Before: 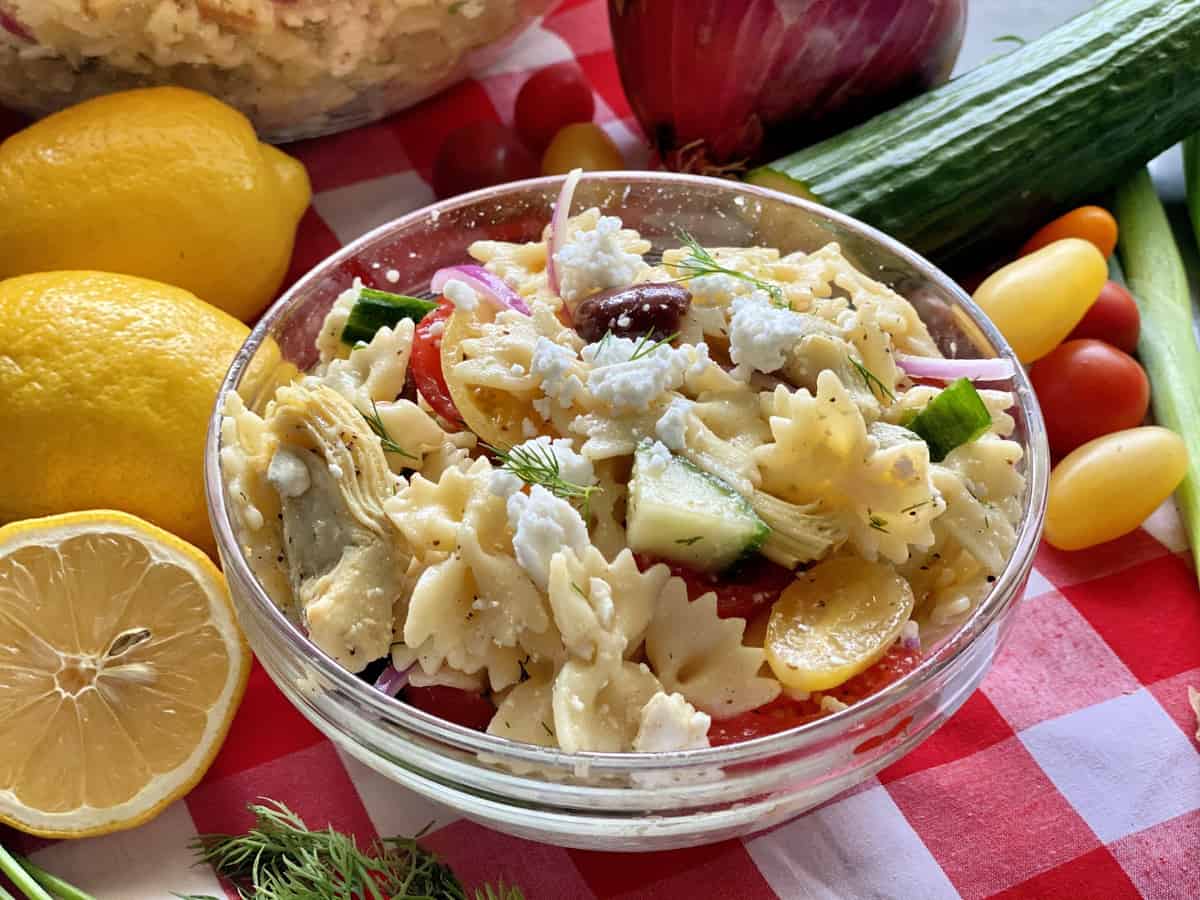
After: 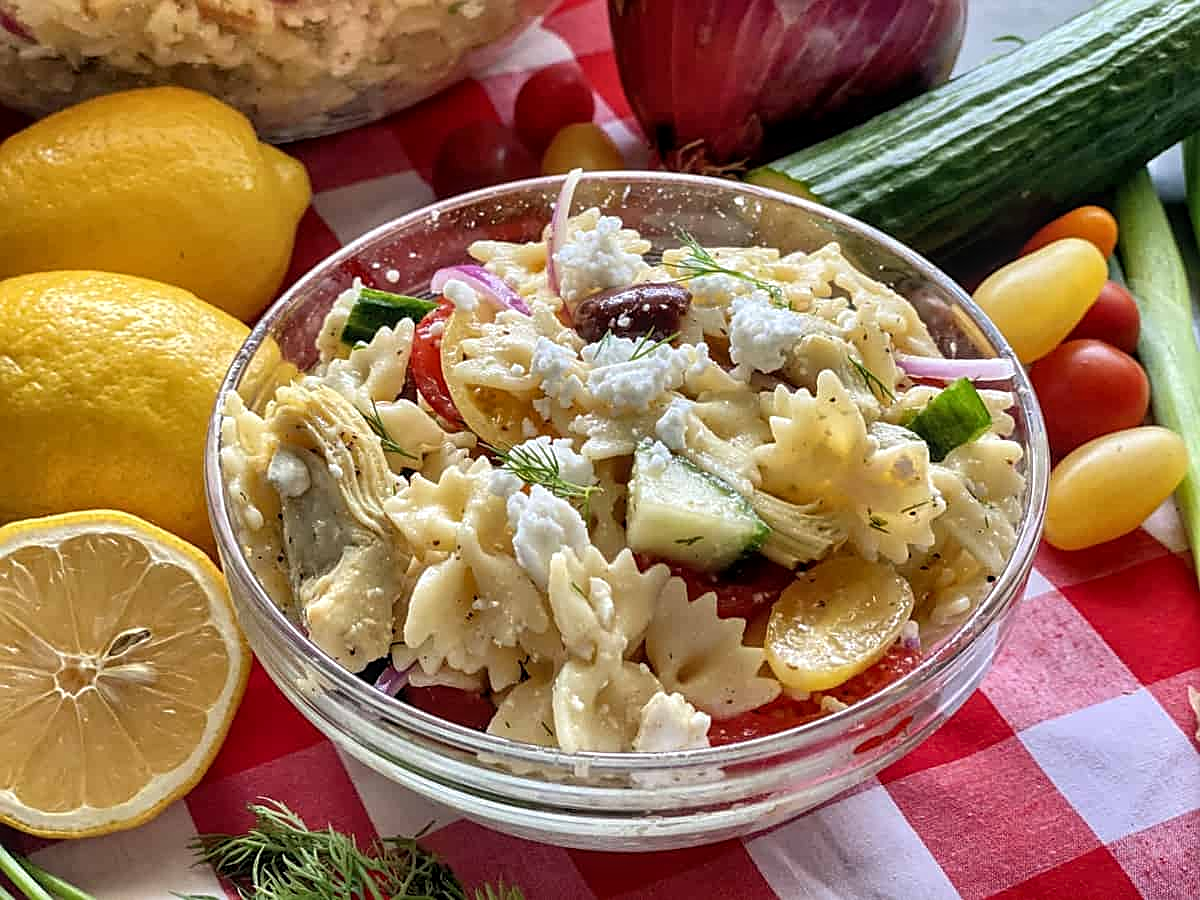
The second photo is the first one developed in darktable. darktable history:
local contrast: on, module defaults
sharpen: amount 0.546
